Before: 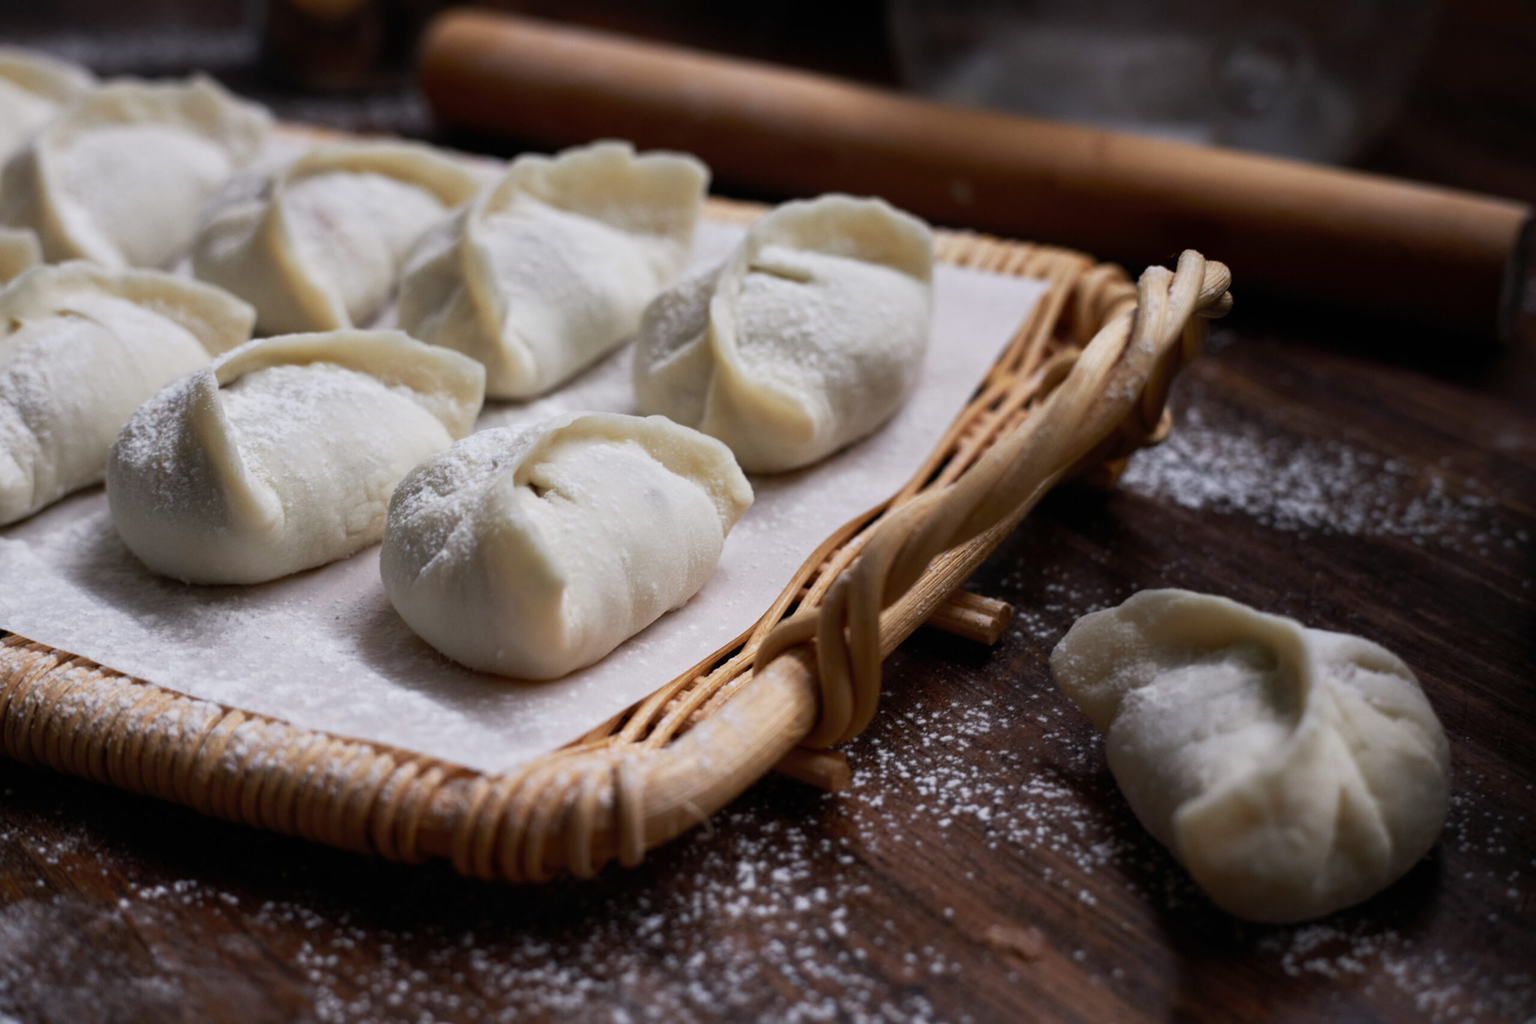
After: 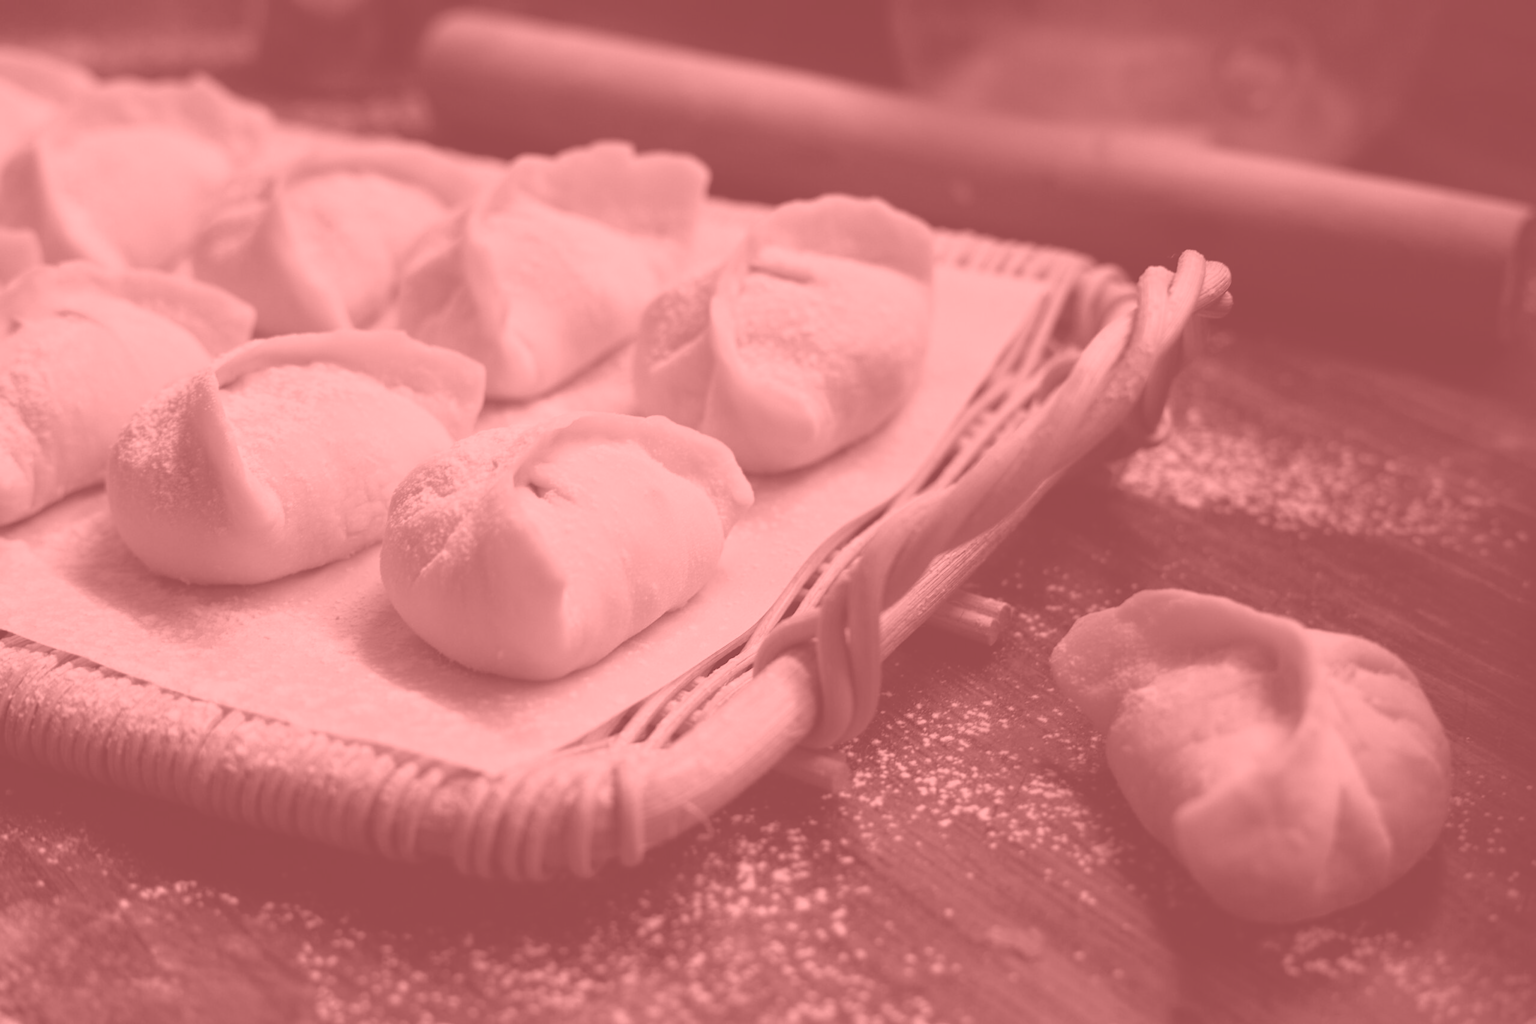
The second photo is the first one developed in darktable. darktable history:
colorize: saturation 51%, source mix 50.67%, lightness 50.67%
